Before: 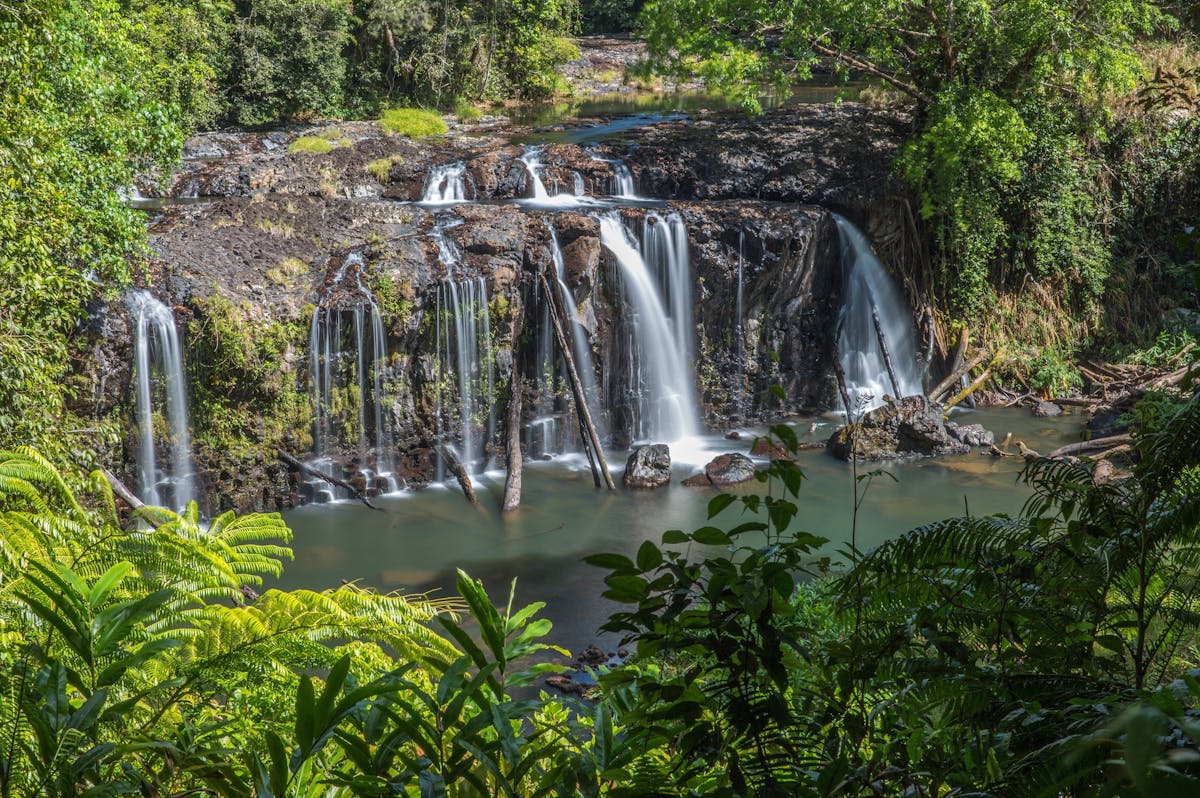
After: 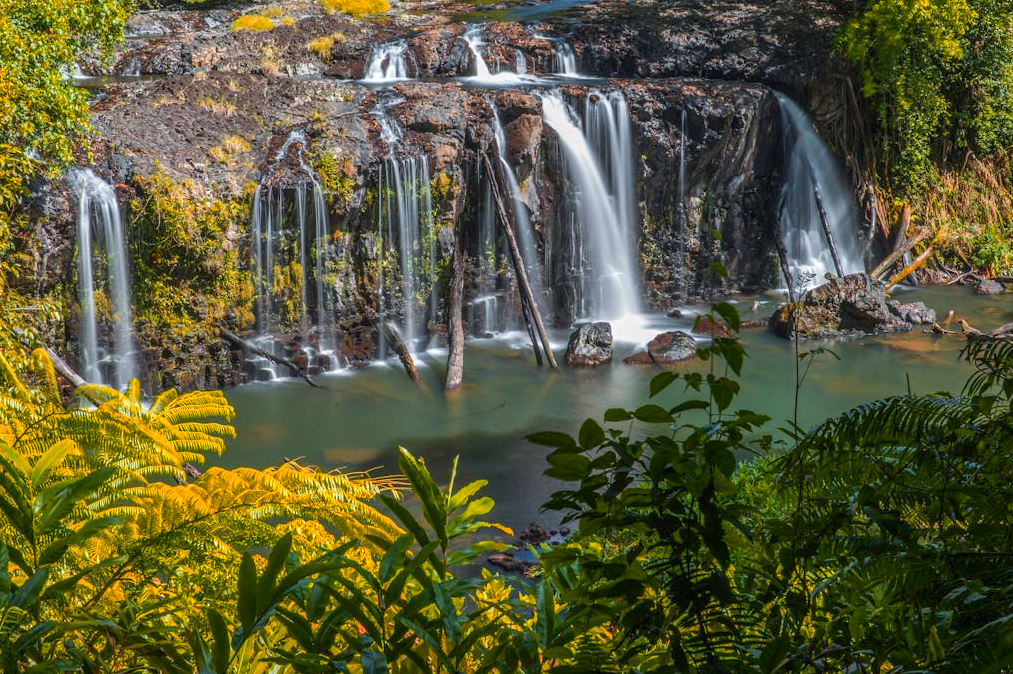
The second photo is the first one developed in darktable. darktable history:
crop and rotate: left 4.842%, top 15.51%, right 10.668%
color zones: curves: ch1 [(0.24, 0.629) (0.75, 0.5)]; ch2 [(0.255, 0.454) (0.745, 0.491)], mix 102.12%
